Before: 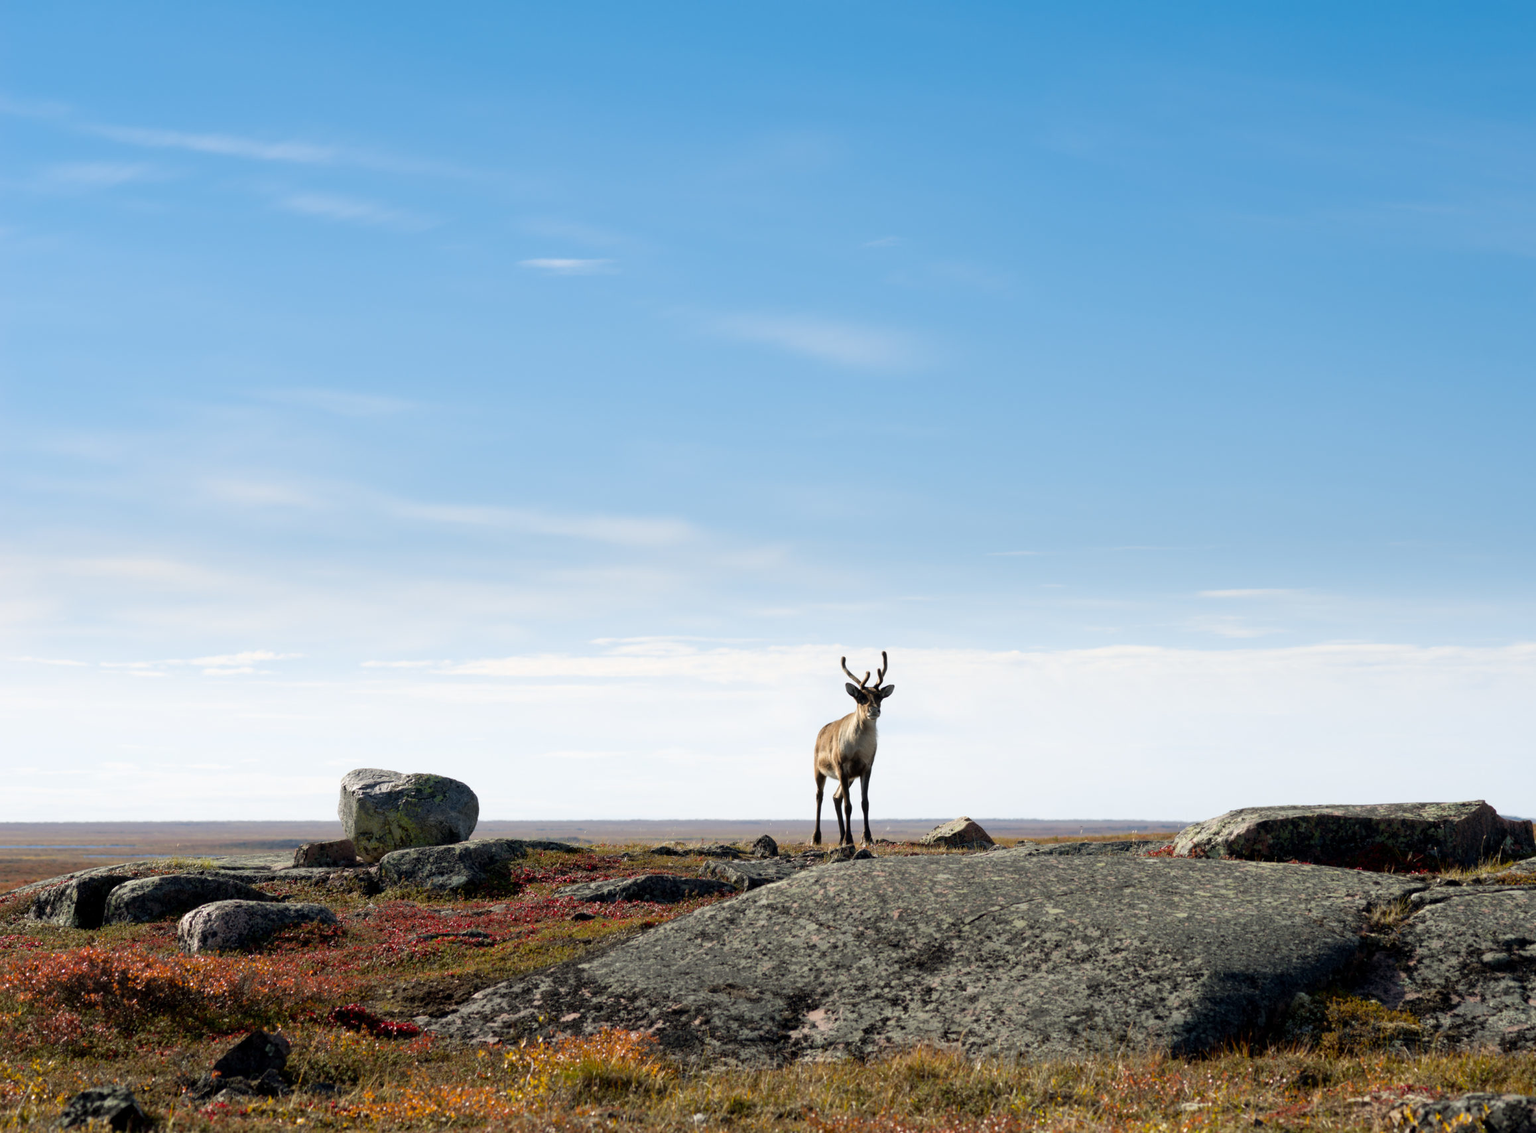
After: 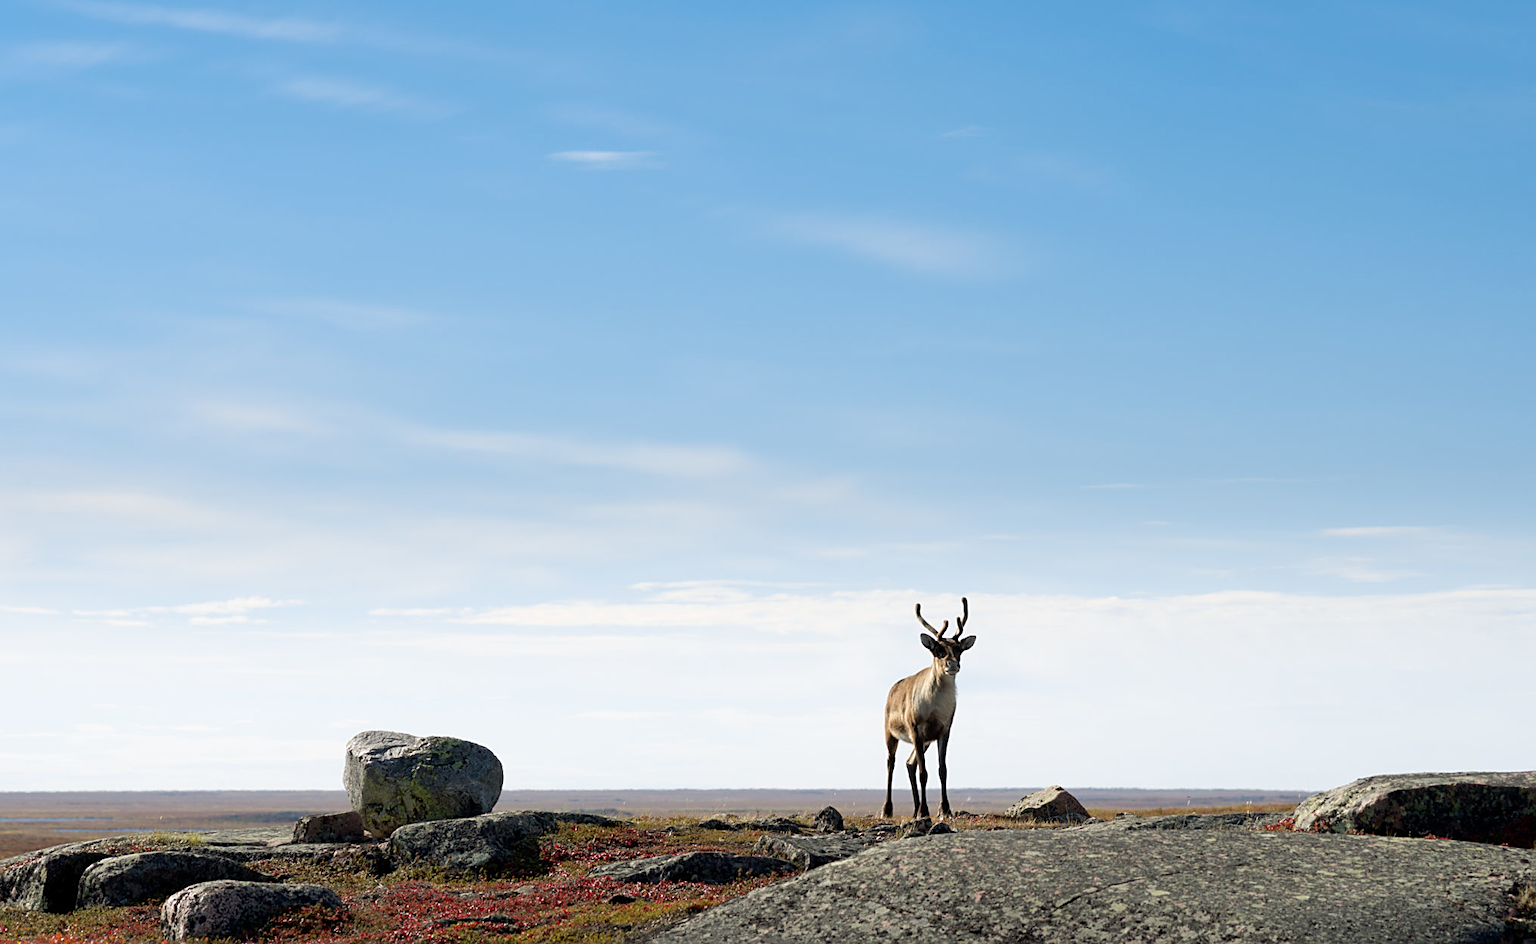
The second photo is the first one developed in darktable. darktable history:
crop and rotate: left 2.397%, top 11.176%, right 9.673%, bottom 15.466%
sharpen: on, module defaults
exposure: exposure -0.015 EV, compensate highlight preservation false
